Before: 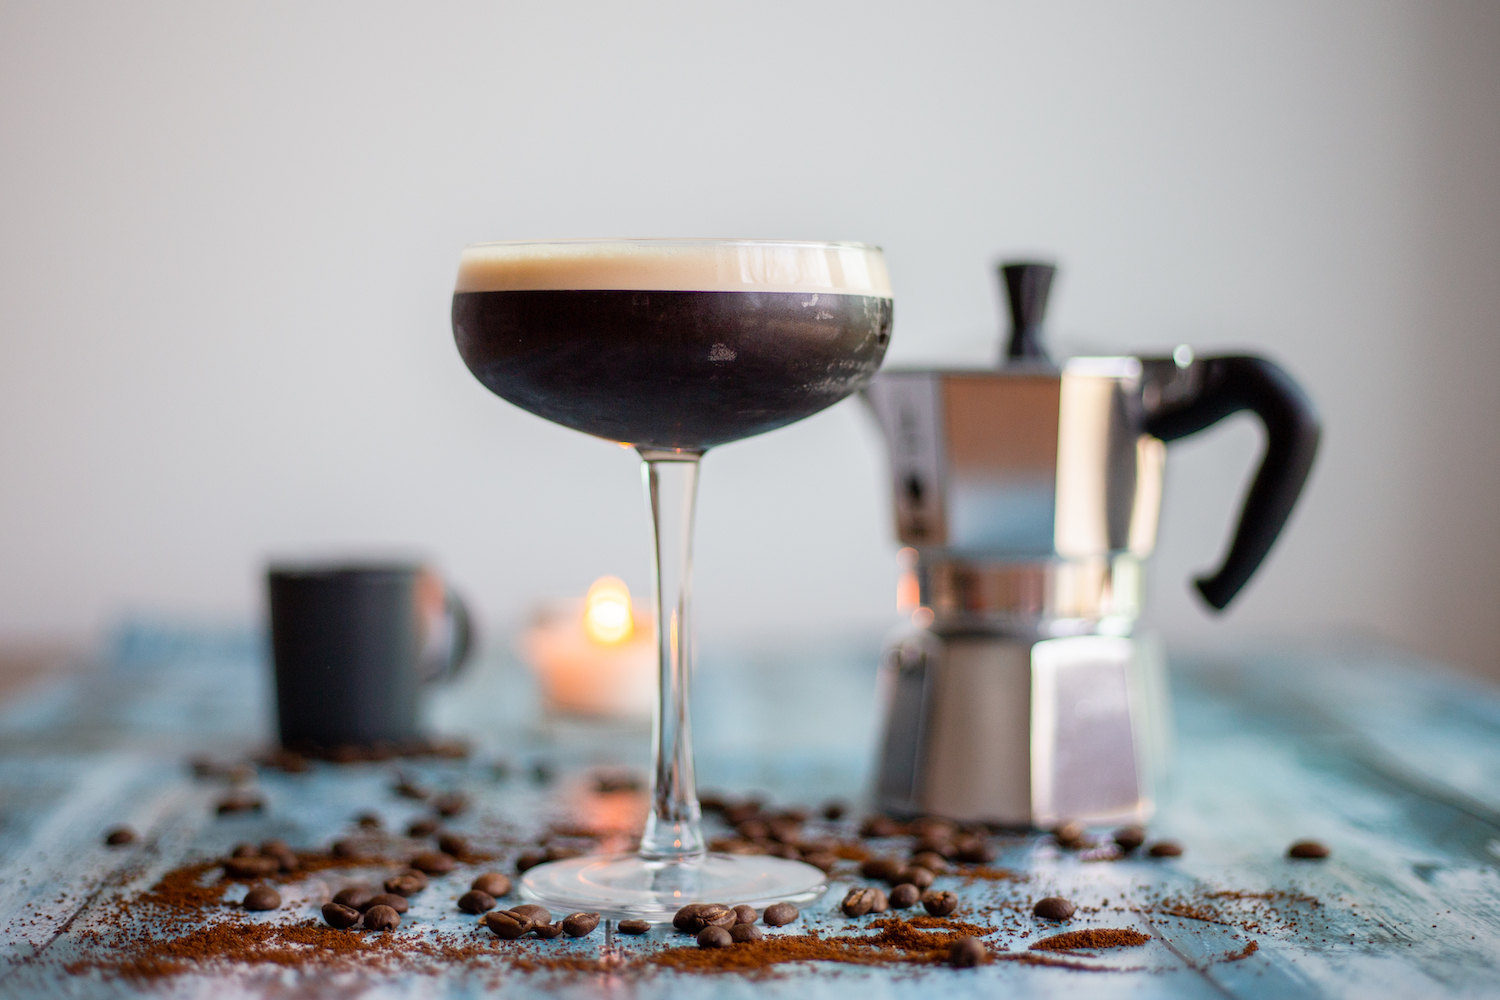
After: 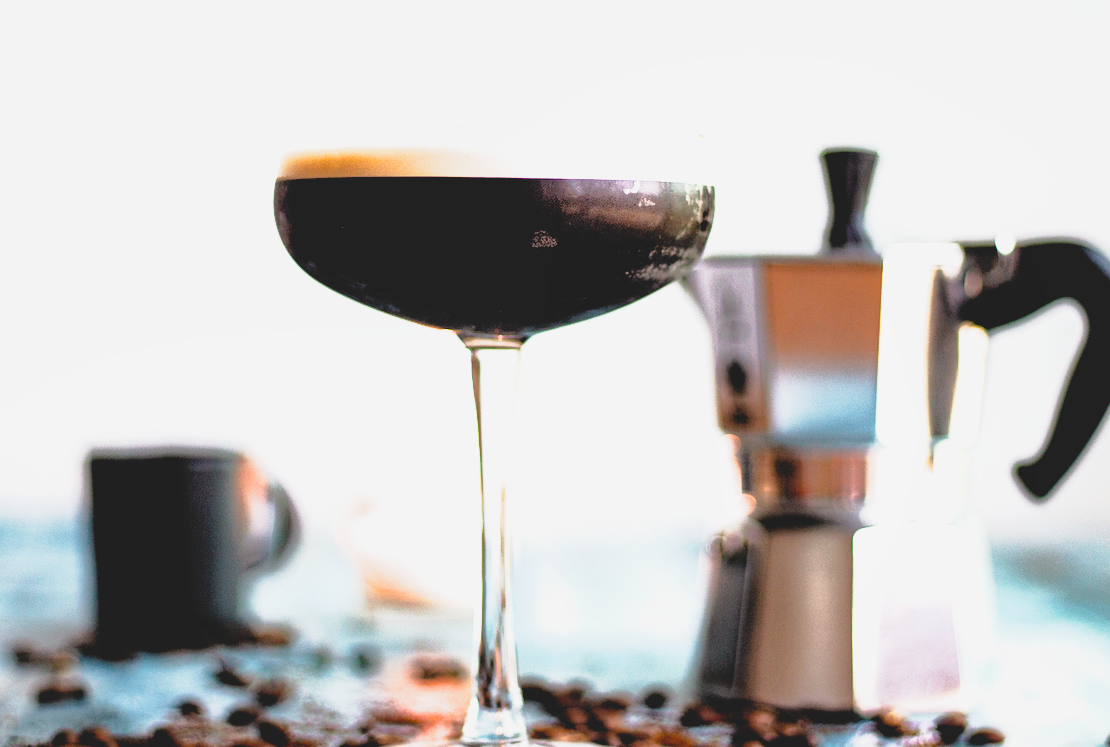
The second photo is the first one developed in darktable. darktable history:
shadows and highlights: on, module defaults
crop and rotate: left 11.91%, top 11.383%, right 14.027%, bottom 13.905%
tone curve: curves: ch0 [(0, 0.074) (0.129, 0.136) (0.285, 0.301) (0.689, 0.764) (0.854, 0.926) (0.987, 0.977)]; ch1 [(0, 0) (0.337, 0.249) (0.434, 0.437) (0.485, 0.491) (0.515, 0.495) (0.566, 0.57) (0.625, 0.625) (0.764, 0.806) (1, 1)]; ch2 [(0, 0) (0.314, 0.301) (0.401, 0.411) (0.505, 0.499) (0.54, 0.54) (0.608, 0.613) (0.706, 0.735) (1, 1)], preserve colors none
tone equalizer: -8 EV -0.74 EV, -7 EV -0.703 EV, -6 EV -0.631 EV, -5 EV -0.367 EV, -3 EV 0.393 EV, -2 EV 0.6 EV, -1 EV 0.683 EV, +0 EV 0.722 EV, smoothing 1
haze removal: adaptive false
color balance rgb: power › chroma 0.678%, power › hue 60°, perceptual saturation grading › global saturation 0.327%, global vibrance 10.024%
filmic rgb: black relative exposure -3.55 EV, white relative exposure 2.26 EV, hardness 3.4
